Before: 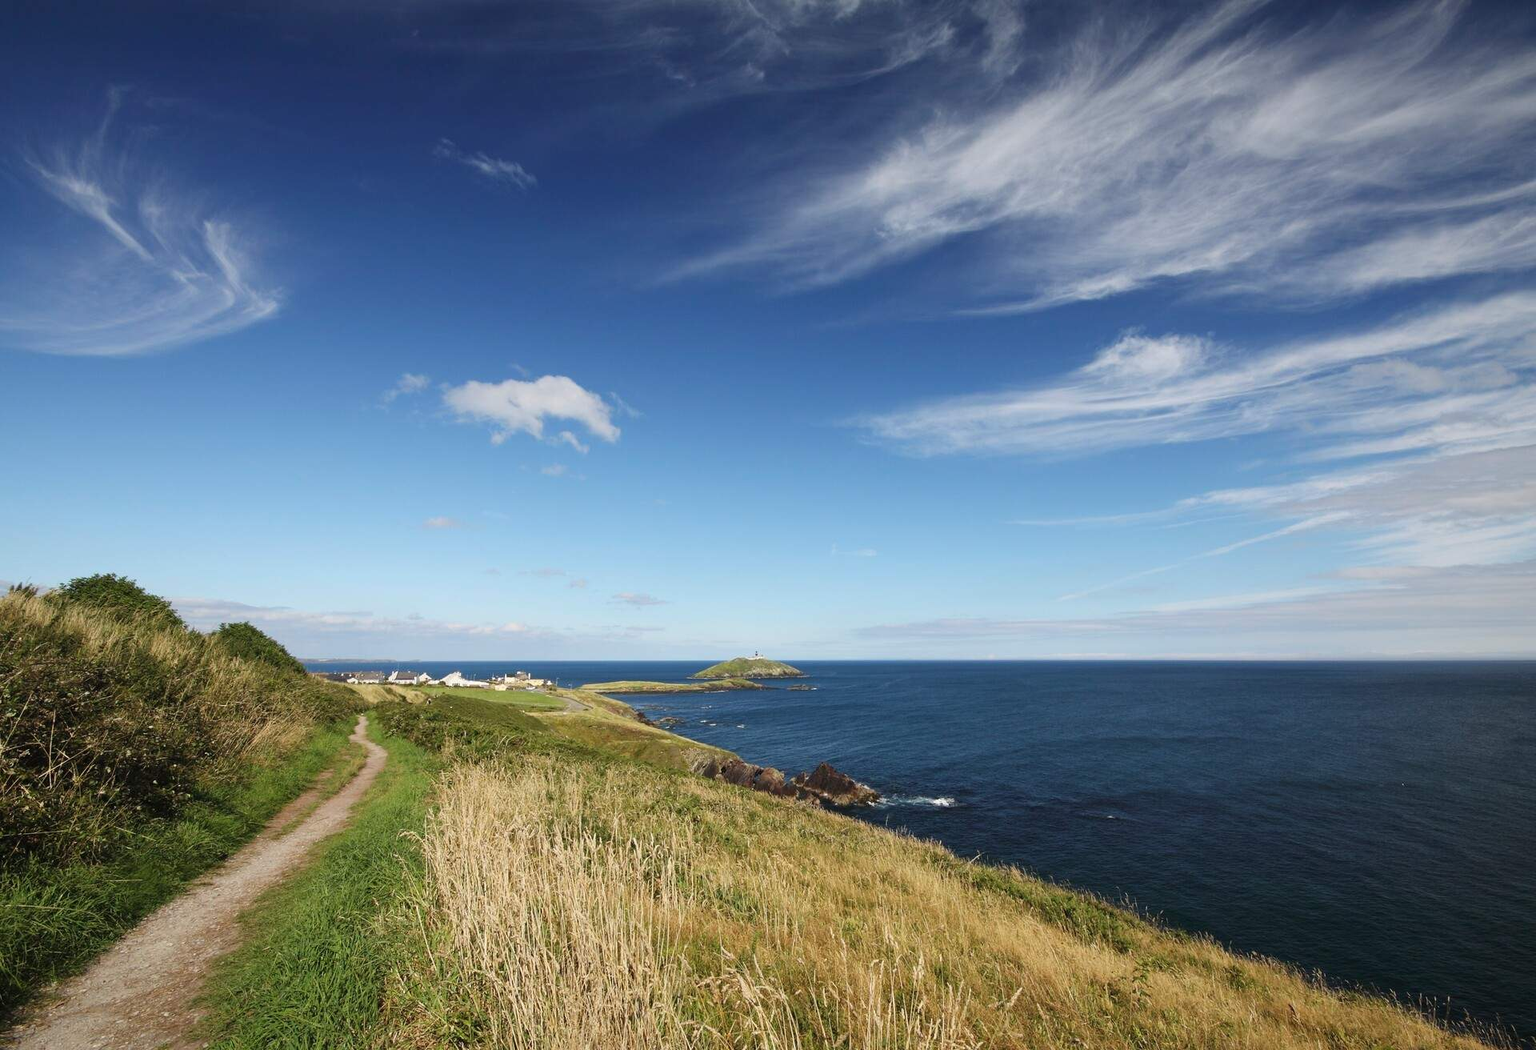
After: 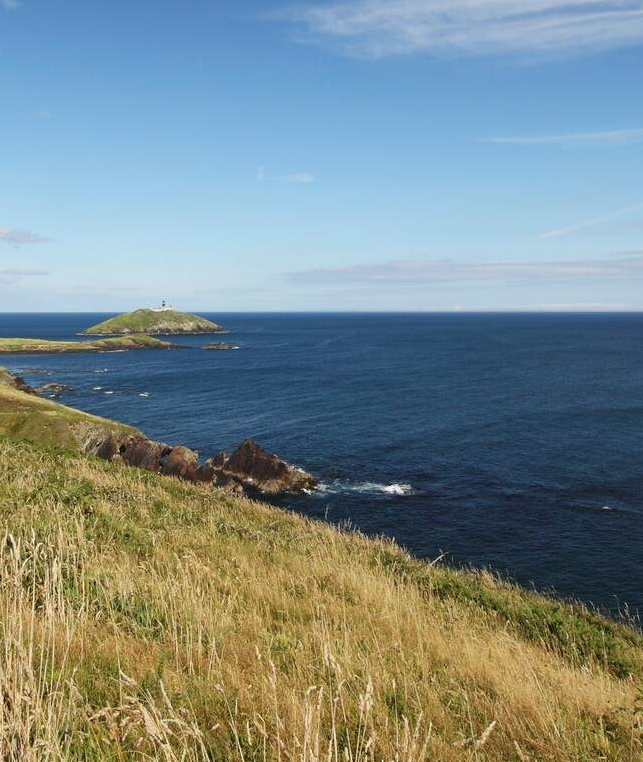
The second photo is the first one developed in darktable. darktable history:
crop: left 40.731%, top 39.144%, right 25.767%, bottom 2.721%
